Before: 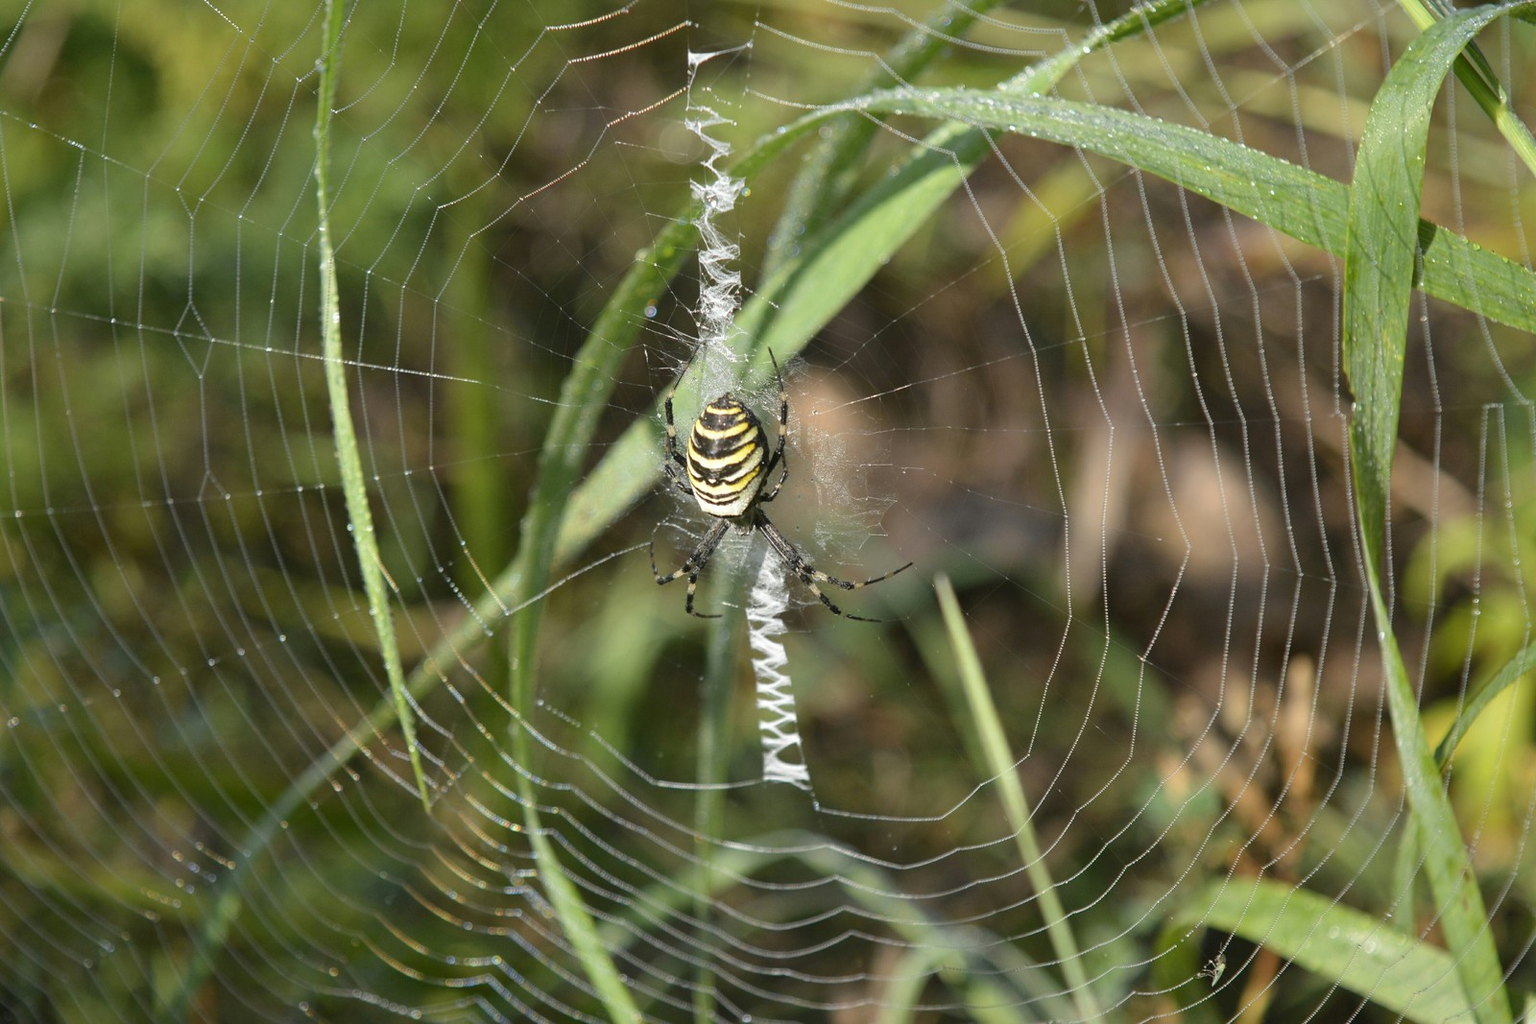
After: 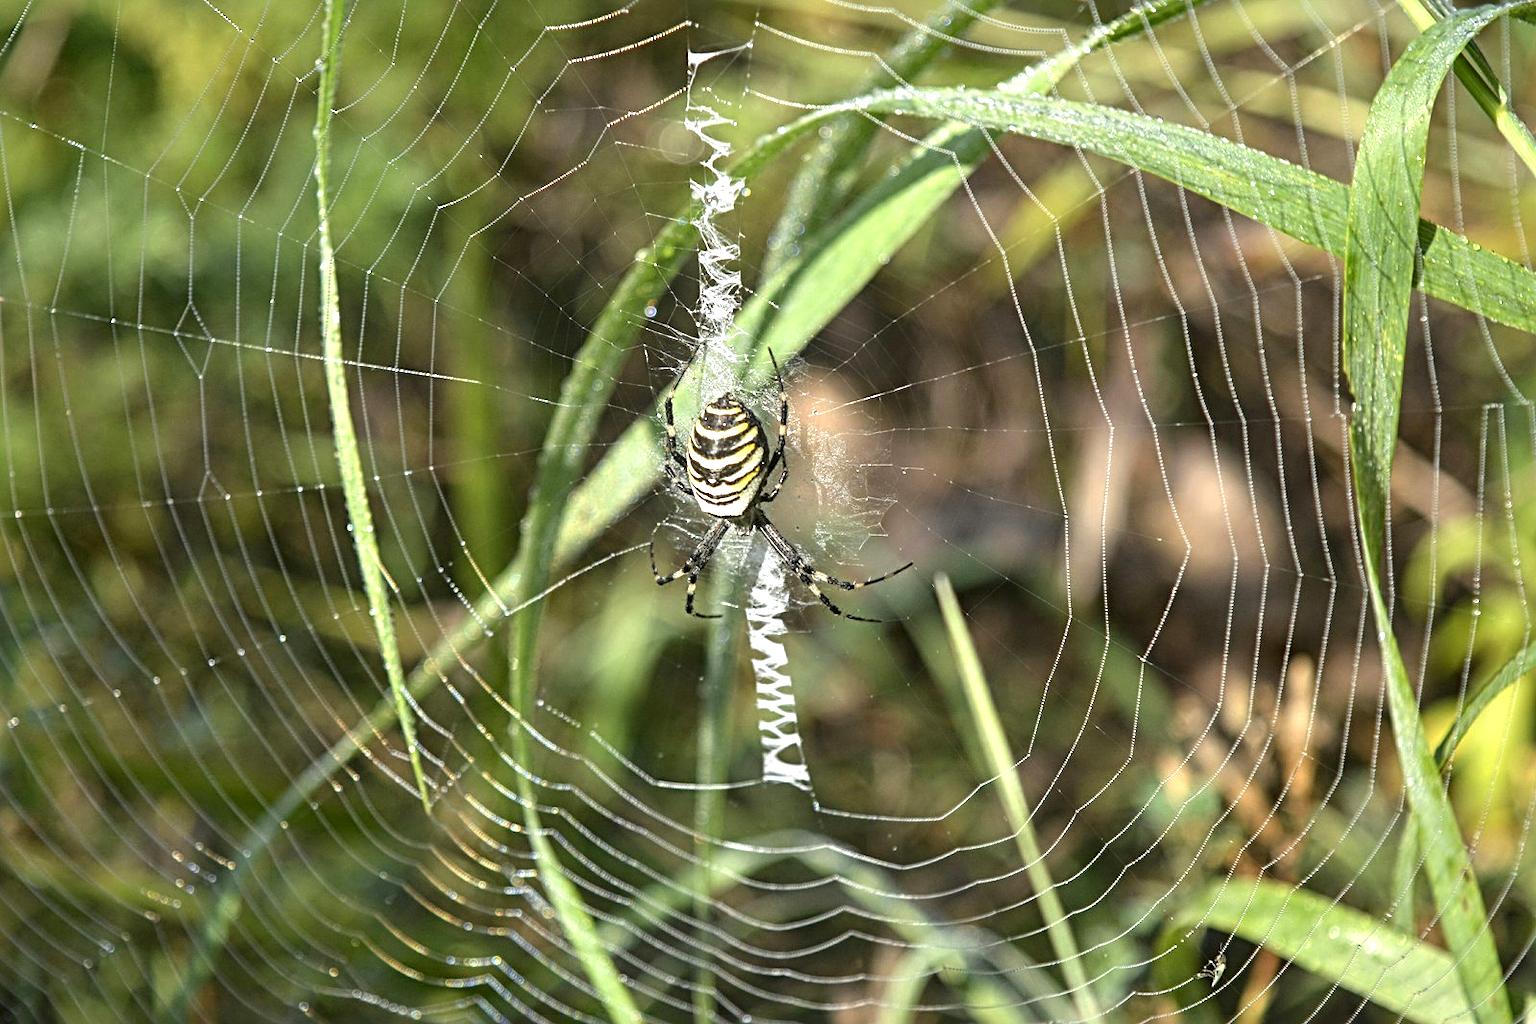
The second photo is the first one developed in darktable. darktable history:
base curve: curves: ch0 [(0, 0) (0.303, 0.277) (1, 1)], preserve colors none
local contrast: detail 130%
exposure: exposure 0.63 EV, compensate highlight preservation false
sharpen: radius 3.969
